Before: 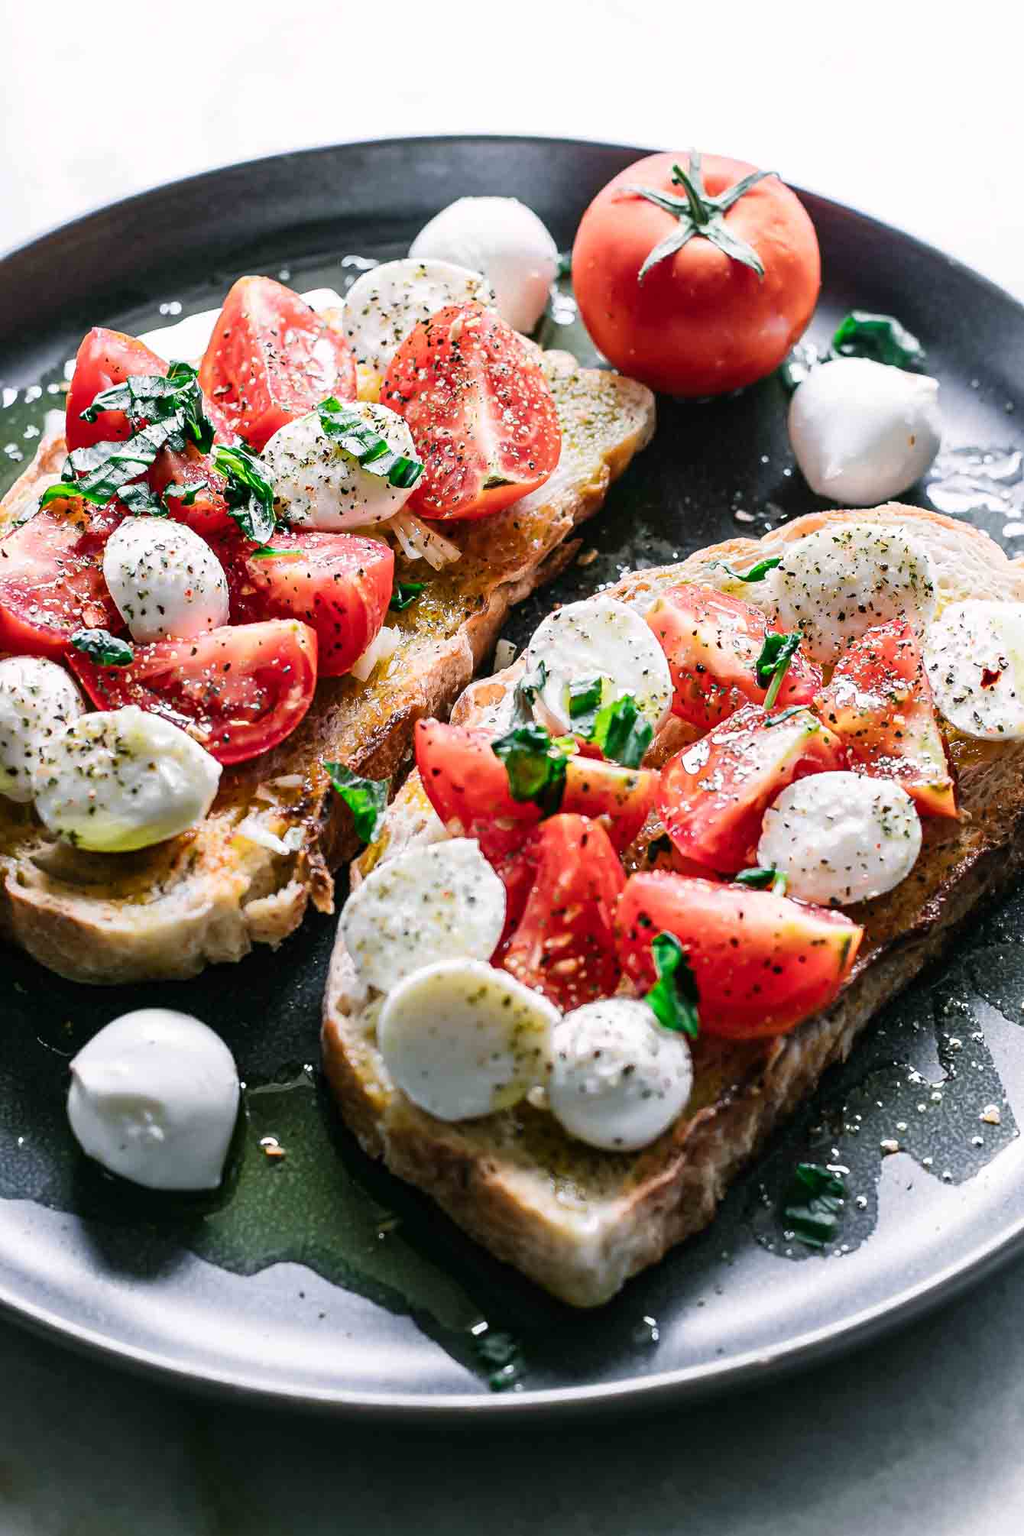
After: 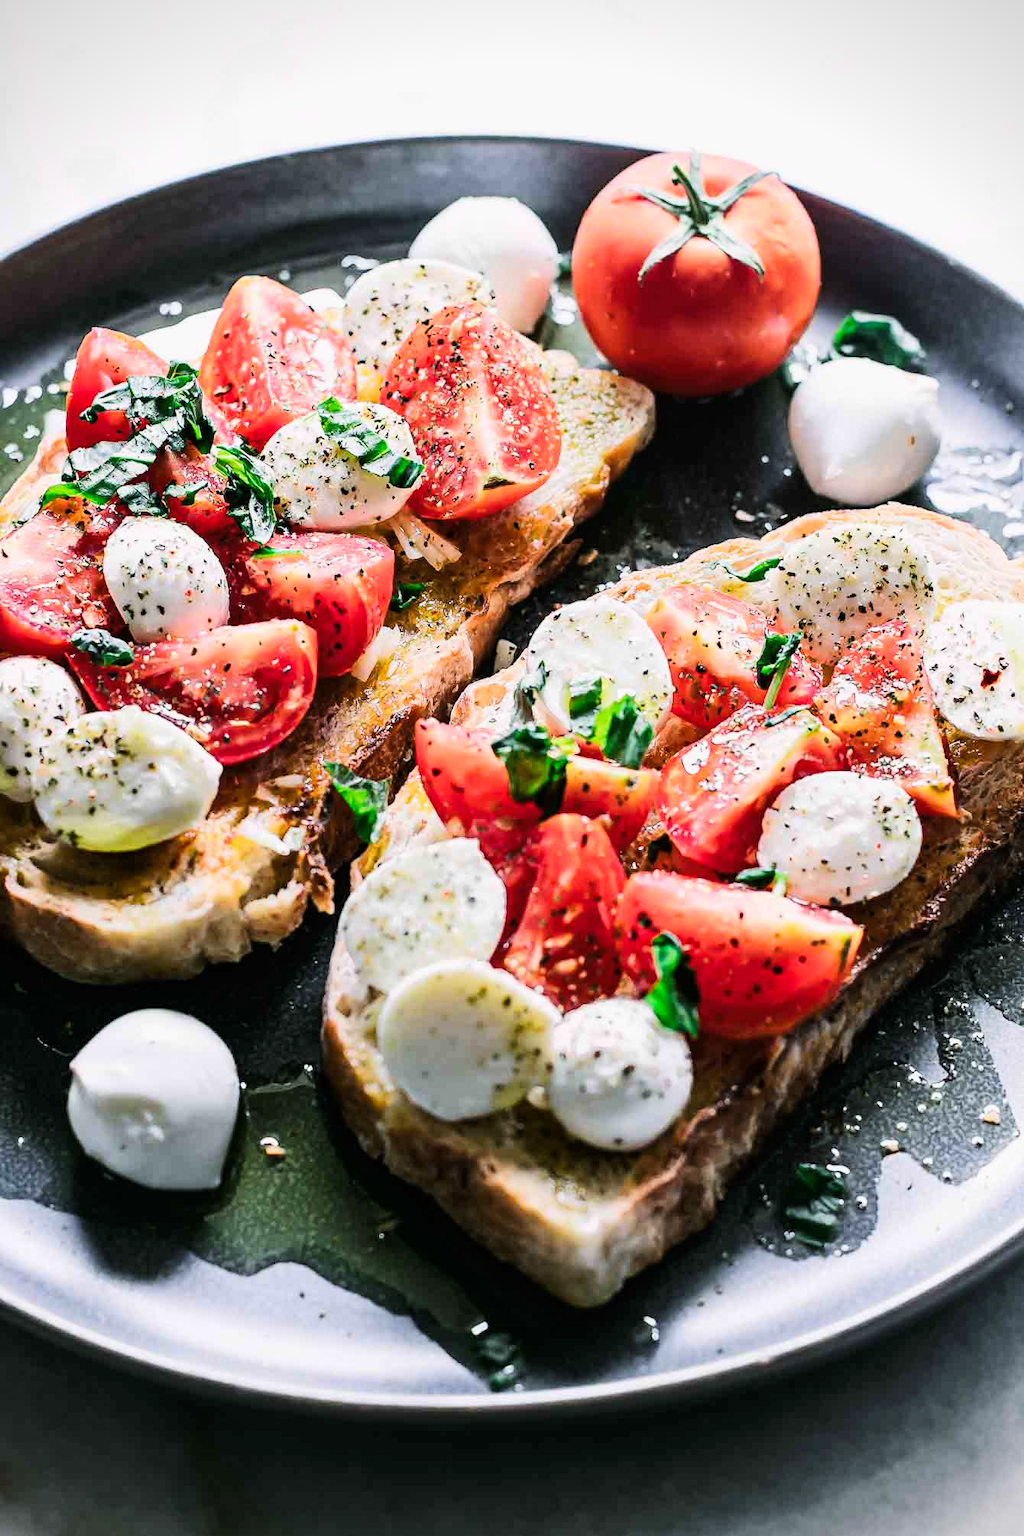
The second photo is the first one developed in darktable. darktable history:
vignetting: fall-off start 91.86%
tone curve: curves: ch0 [(0, 0) (0.051, 0.03) (0.096, 0.071) (0.251, 0.234) (0.461, 0.515) (0.605, 0.692) (0.761, 0.824) (0.881, 0.907) (1, 0.984)]; ch1 [(0, 0) (0.1, 0.038) (0.318, 0.243) (0.399, 0.351) (0.478, 0.469) (0.499, 0.499) (0.534, 0.541) (0.567, 0.592) (0.601, 0.629) (0.666, 0.7) (1, 1)]; ch2 [(0, 0) (0.453, 0.45) (0.479, 0.483) (0.504, 0.499) (0.52, 0.519) (0.541, 0.559) (0.601, 0.622) (0.824, 0.815) (1, 1)], color space Lab, linked channels, preserve colors none
